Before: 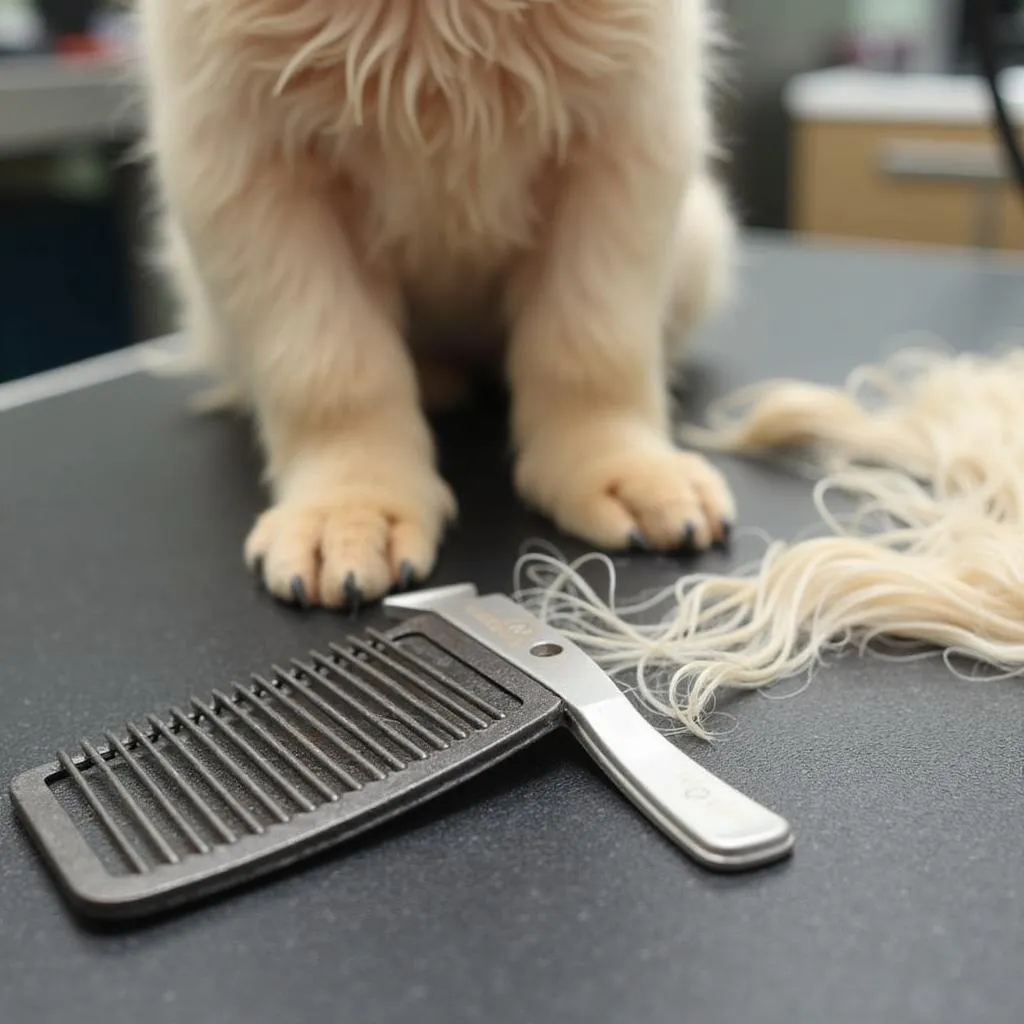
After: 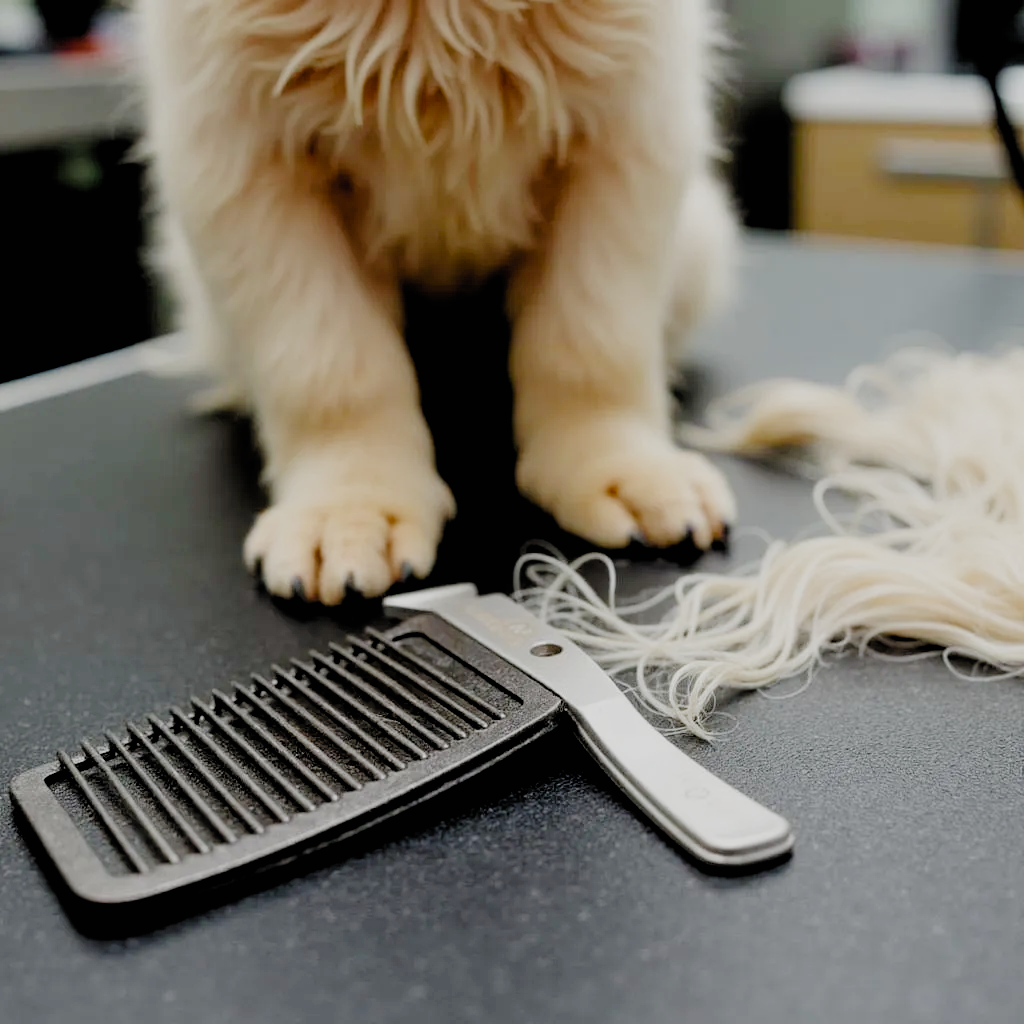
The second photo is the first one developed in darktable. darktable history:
filmic rgb: black relative exposure -2.85 EV, white relative exposure 4.56 EV, hardness 1.77, contrast 1.25, preserve chrominance no, color science v5 (2021)
